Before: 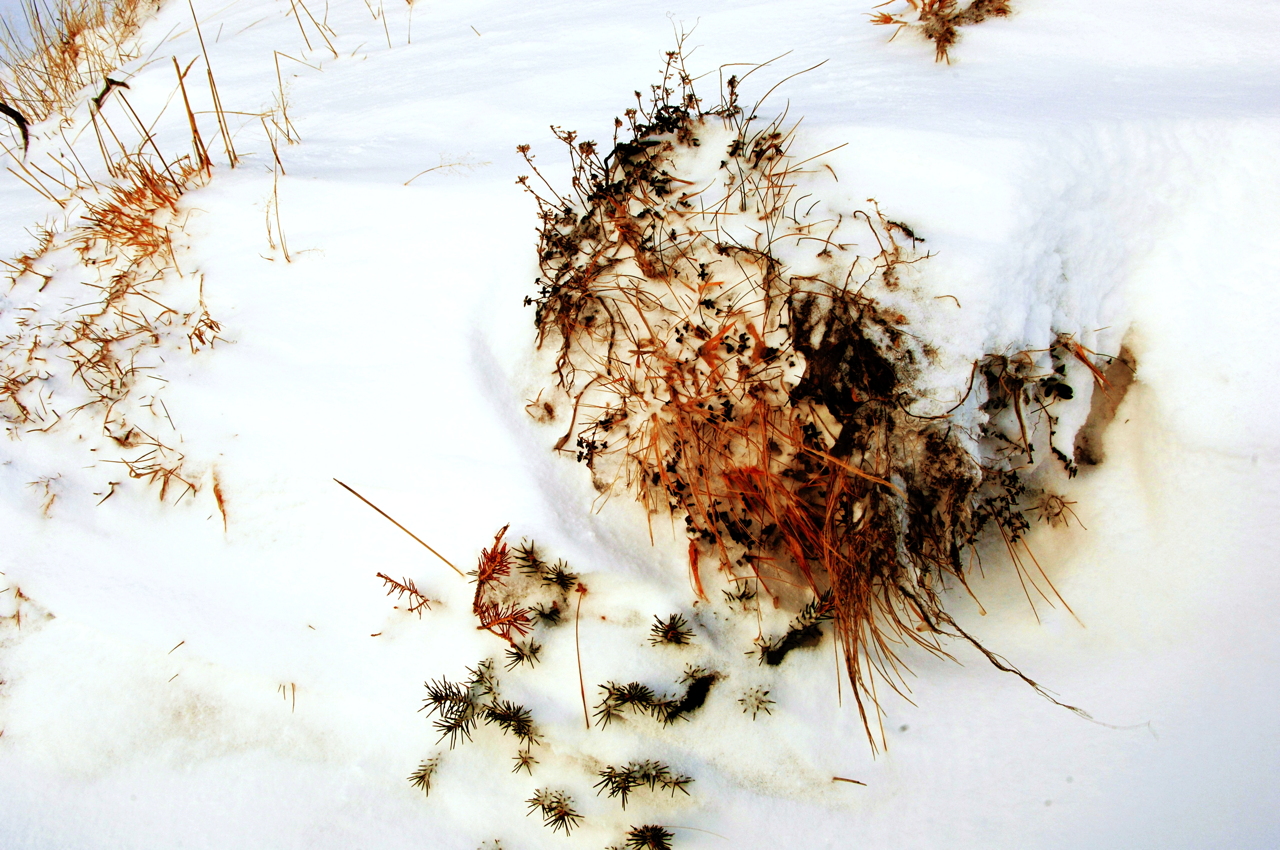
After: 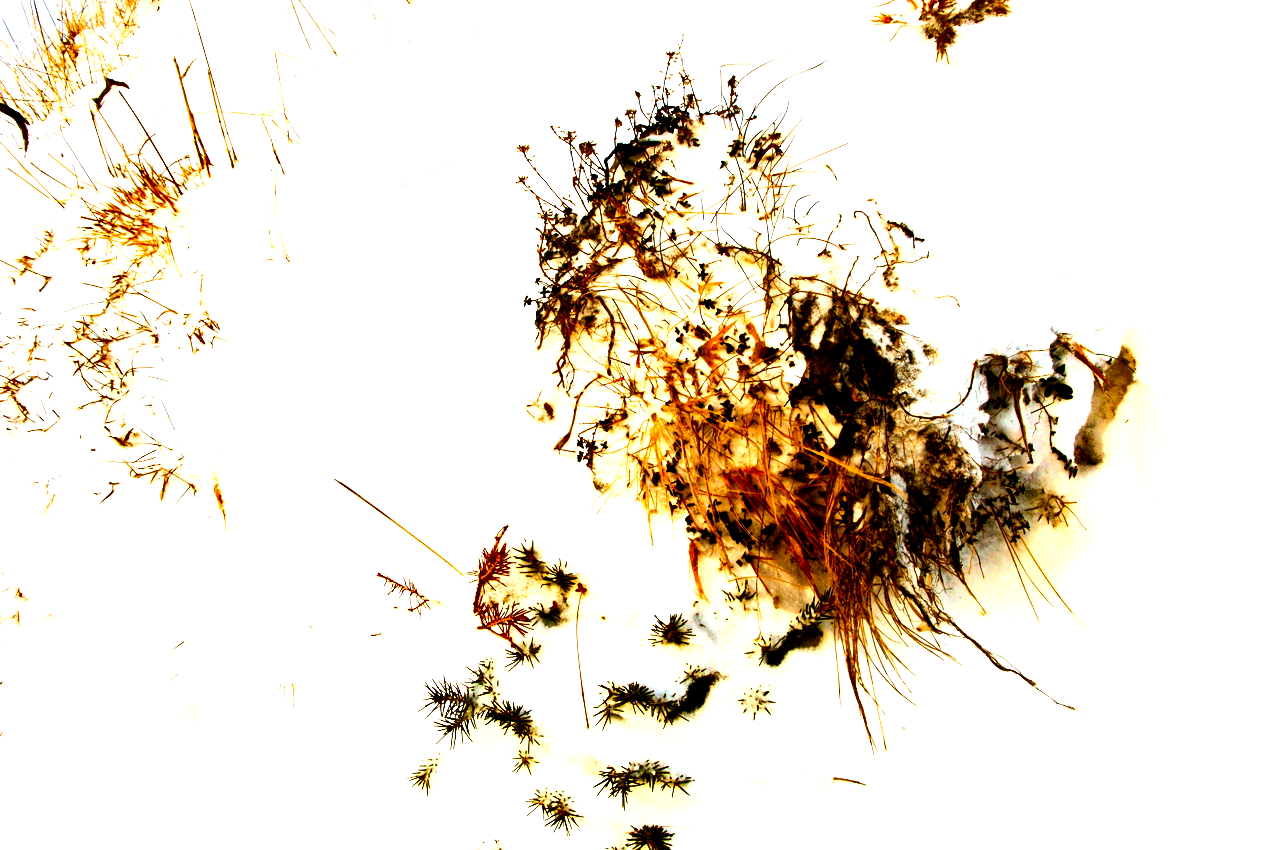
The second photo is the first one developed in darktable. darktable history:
contrast brightness saturation: contrast 0.219
shadows and highlights: shadows 31.76, highlights -32.39, soften with gaussian
tone equalizer: -8 EV -0.392 EV, -7 EV -0.394 EV, -6 EV -0.34 EV, -5 EV -0.217 EV, -3 EV 0.223 EV, -2 EV 0.316 EV, -1 EV 0.364 EV, +0 EV 0.413 EV
color balance rgb: shadows fall-off 101.625%, perceptual saturation grading › global saturation 31.211%, perceptual brilliance grading › global brilliance -5.072%, perceptual brilliance grading › highlights 24.374%, perceptual brilliance grading › mid-tones 7.324%, perceptual brilliance grading › shadows -4.997%, mask middle-gray fulcrum 23.055%, global vibrance 0.685%
velvia: strength 8.87%
